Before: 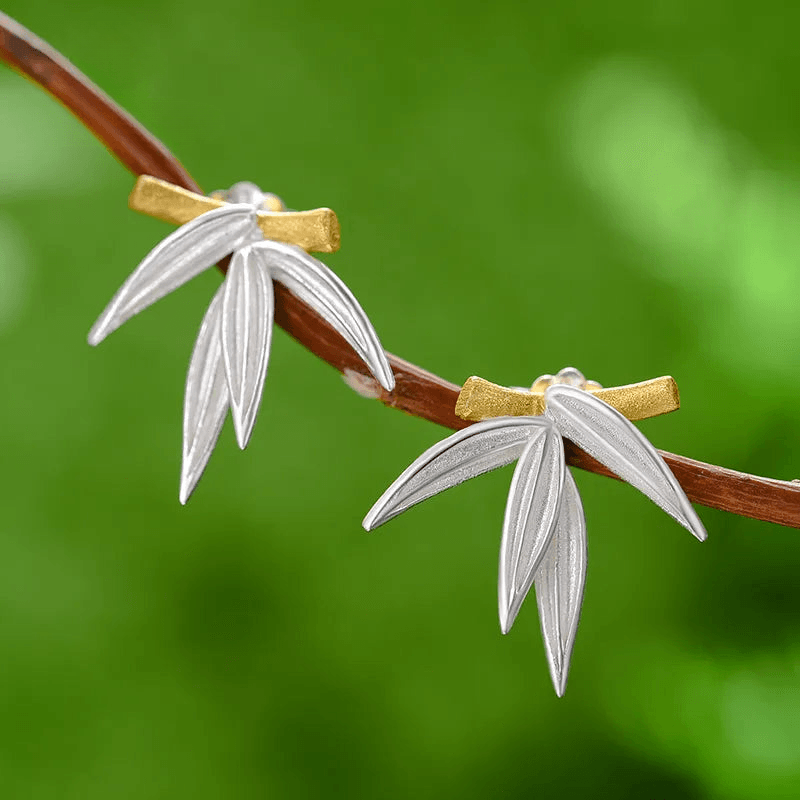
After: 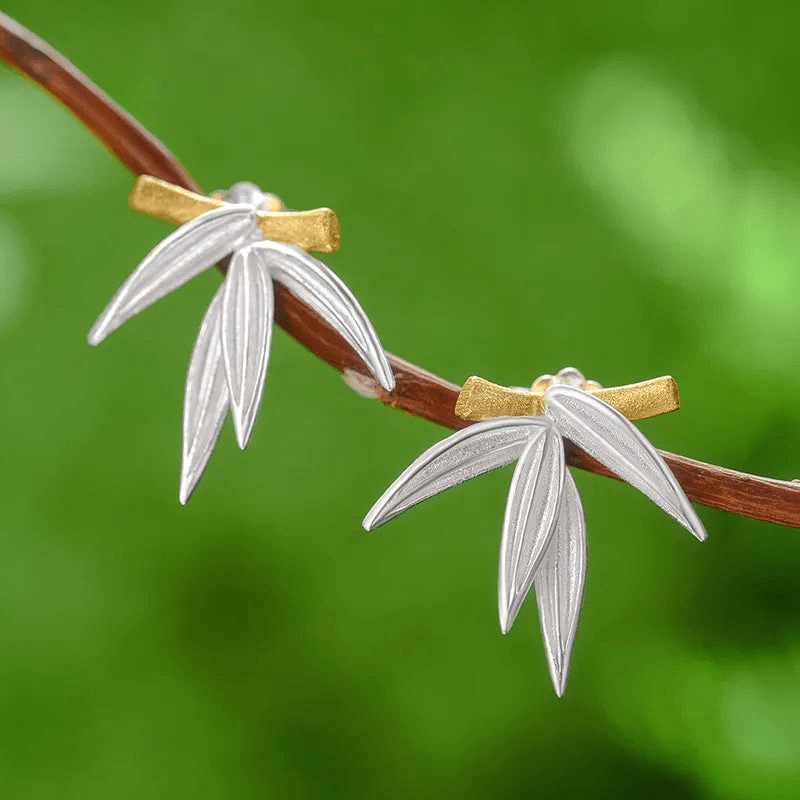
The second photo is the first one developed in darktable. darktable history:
haze removal: strength -0.101, adaptive false
local contrast: detail 109%
tone equalizer: mask exposure compensation -0.503 EV
